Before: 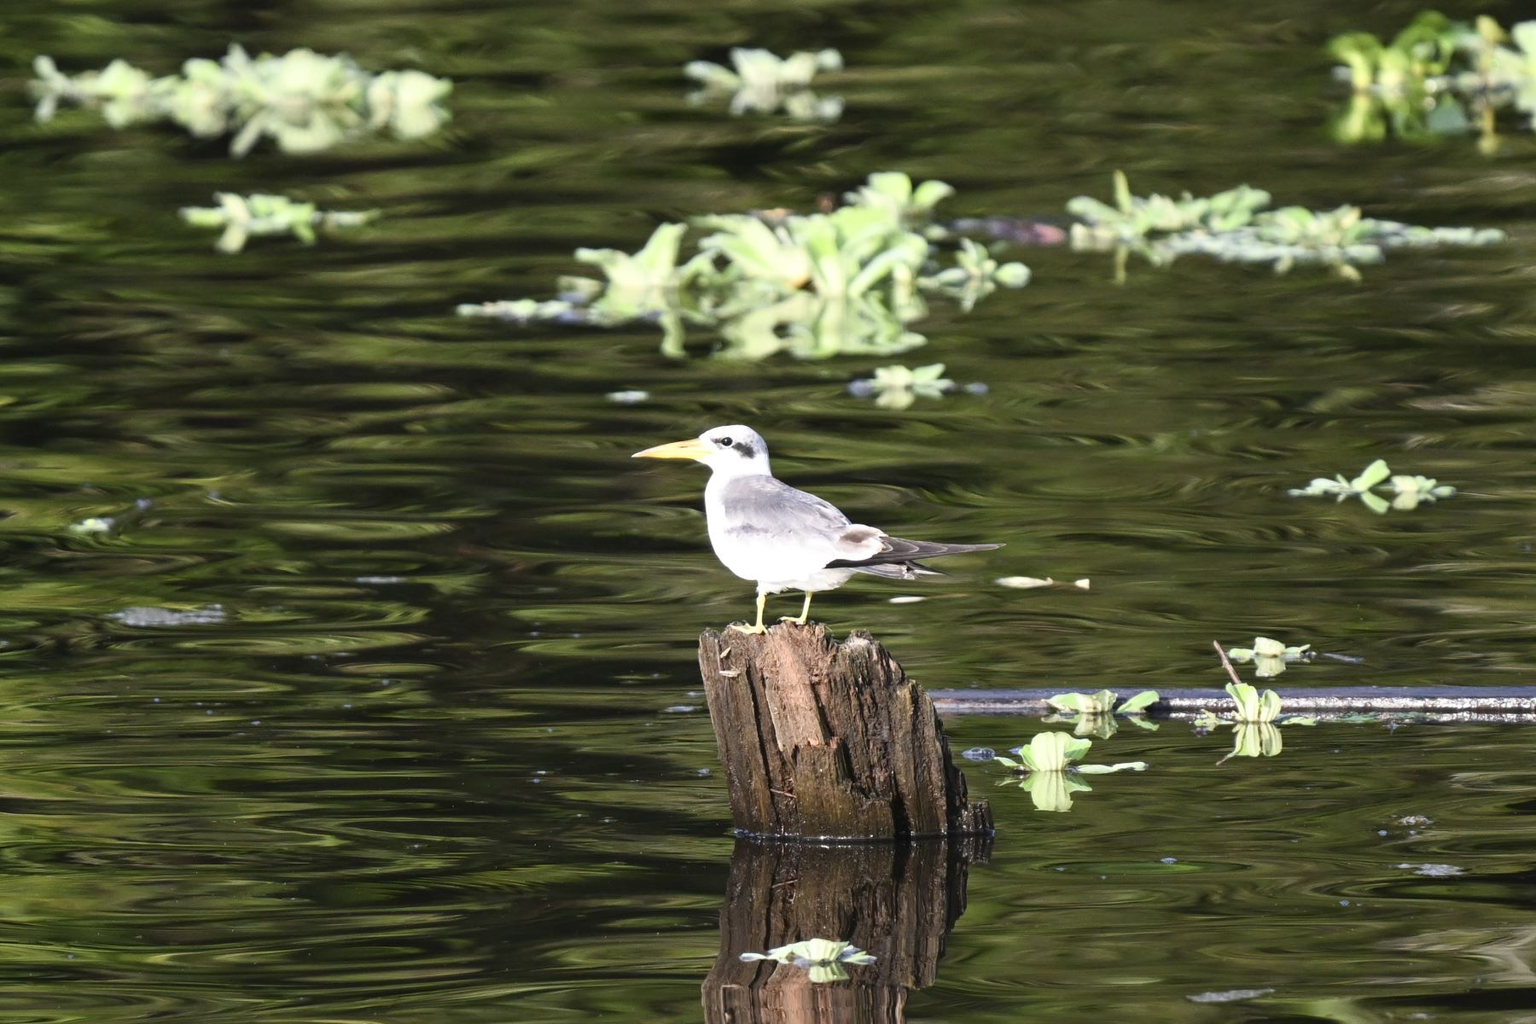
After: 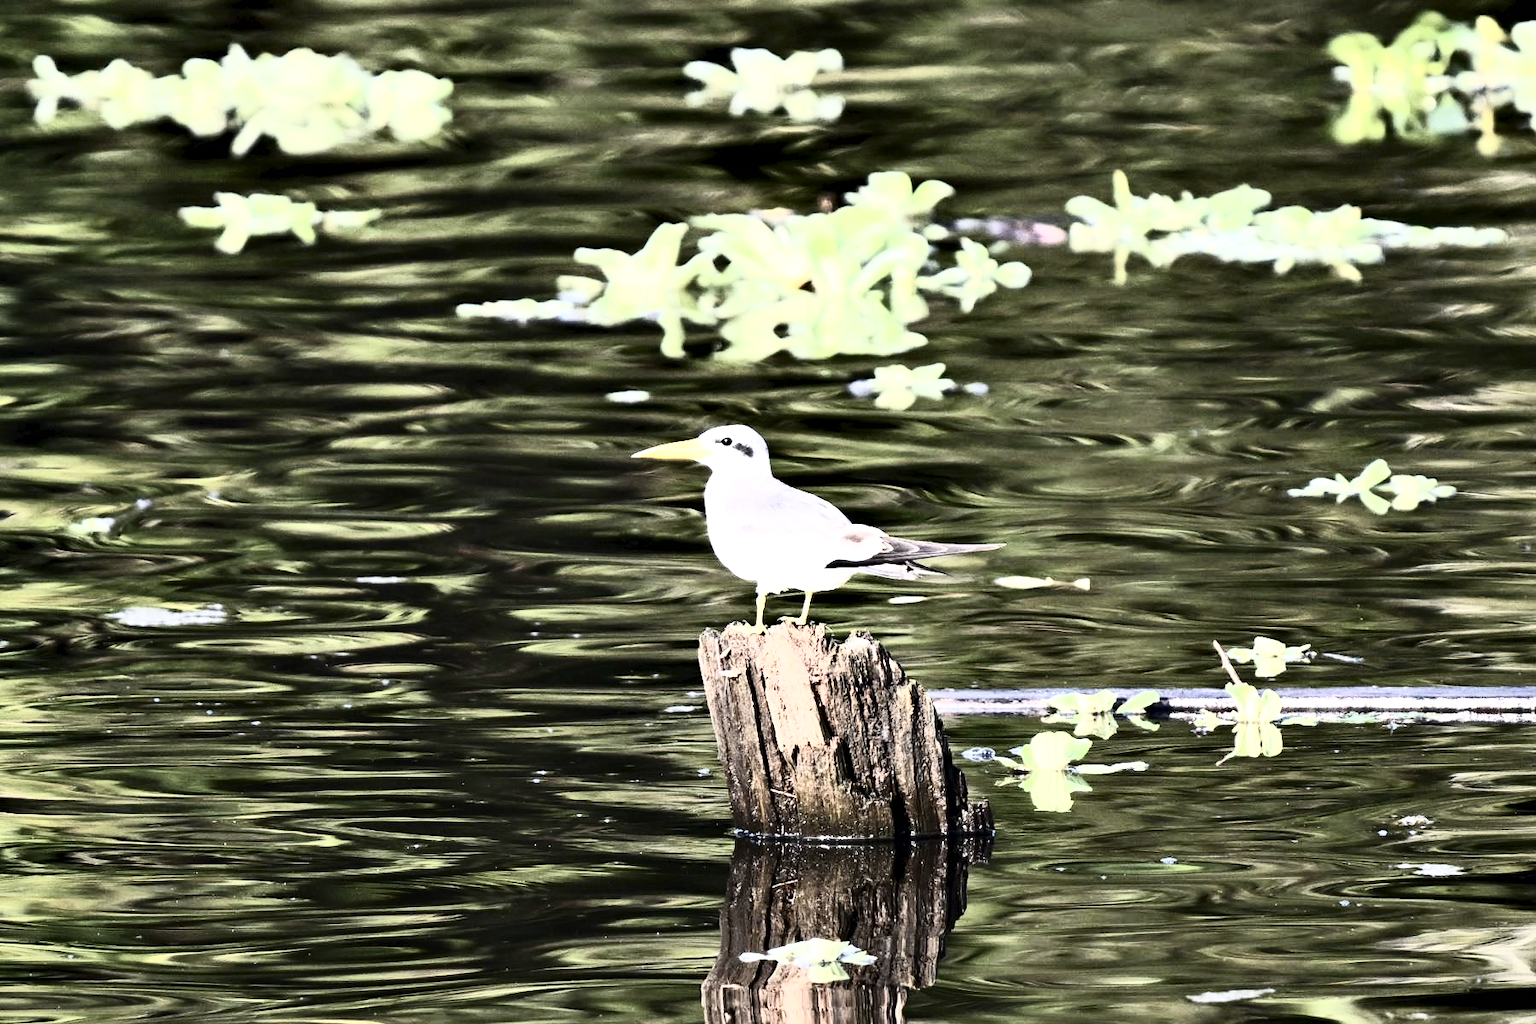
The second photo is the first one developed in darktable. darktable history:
tone equalizer: on, module defaults
contrast equalizer: octaves 7, y [[0.6 ×6], [0.55 ×6], [0 ×6], [0 ×6], [0 ×6]]
contrast brightness saturation: contrast 0.42, brightness 0.554, saturation -0.183
exposure: black level correction 0, compensate highlight preservation false
tone curve: curves: ch0 [(0, 0) (0.003, 0.002) (0.011, 0.006) (0.025, 0.014) (0.044, 0.02) (0.069, 0.027) (0.1, 0.036) (0.136, 0.05) (0.177, 0.081) (0.224, 0.118) (0.277, 0.183) (0.335, 0.262) (0.399, 0.351) (0.468, 0.456) (0.543, 0.571) (0.623, 0.692) (0.709, 0.795) (0.801, 0.88) (0.898, 0.948) (1, 1)], color space Lab, independent channels, preserve colors none
